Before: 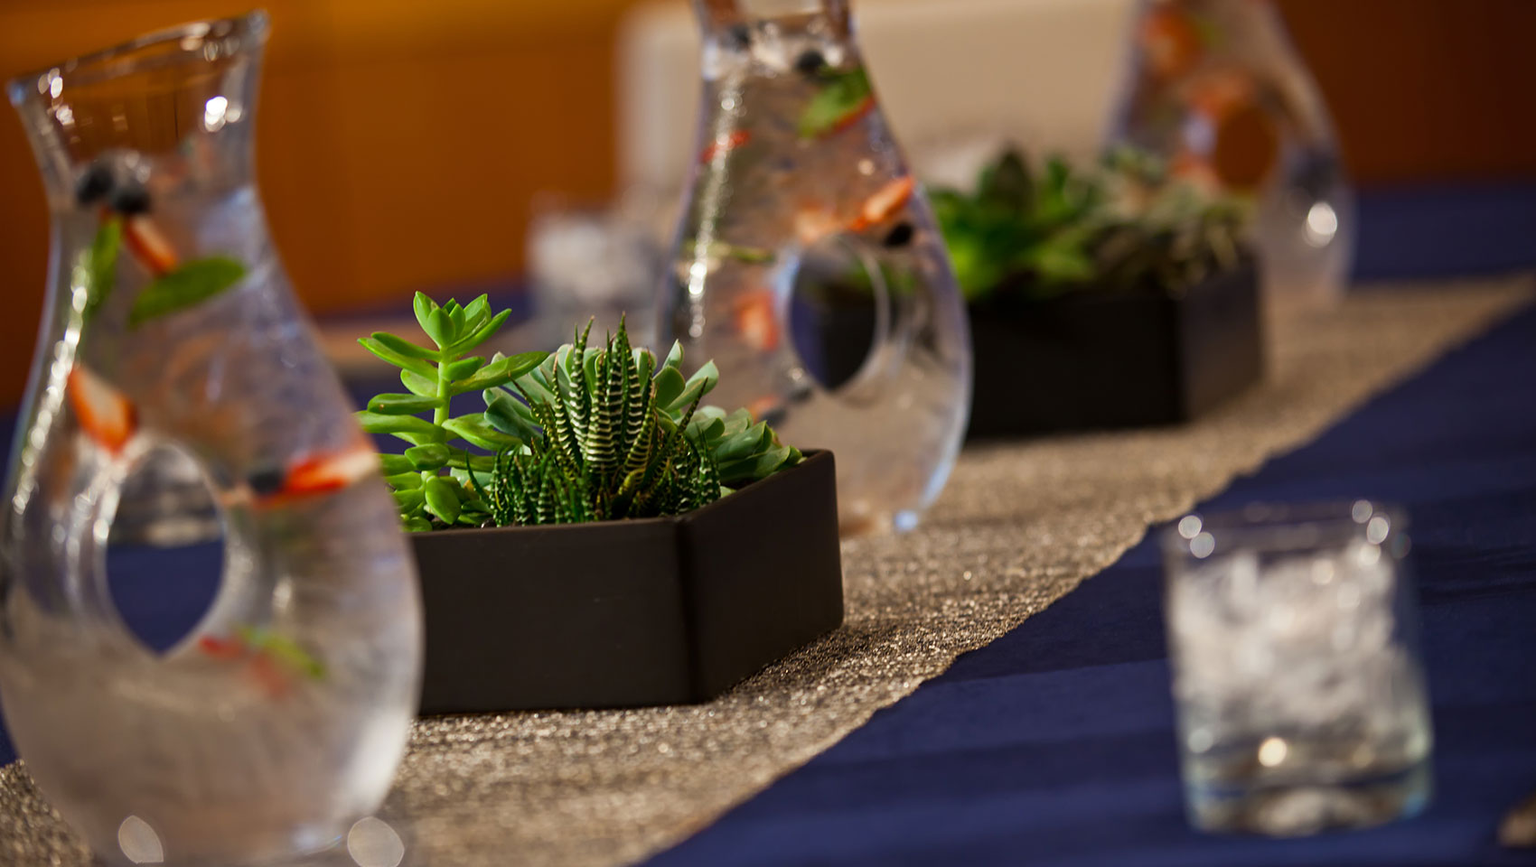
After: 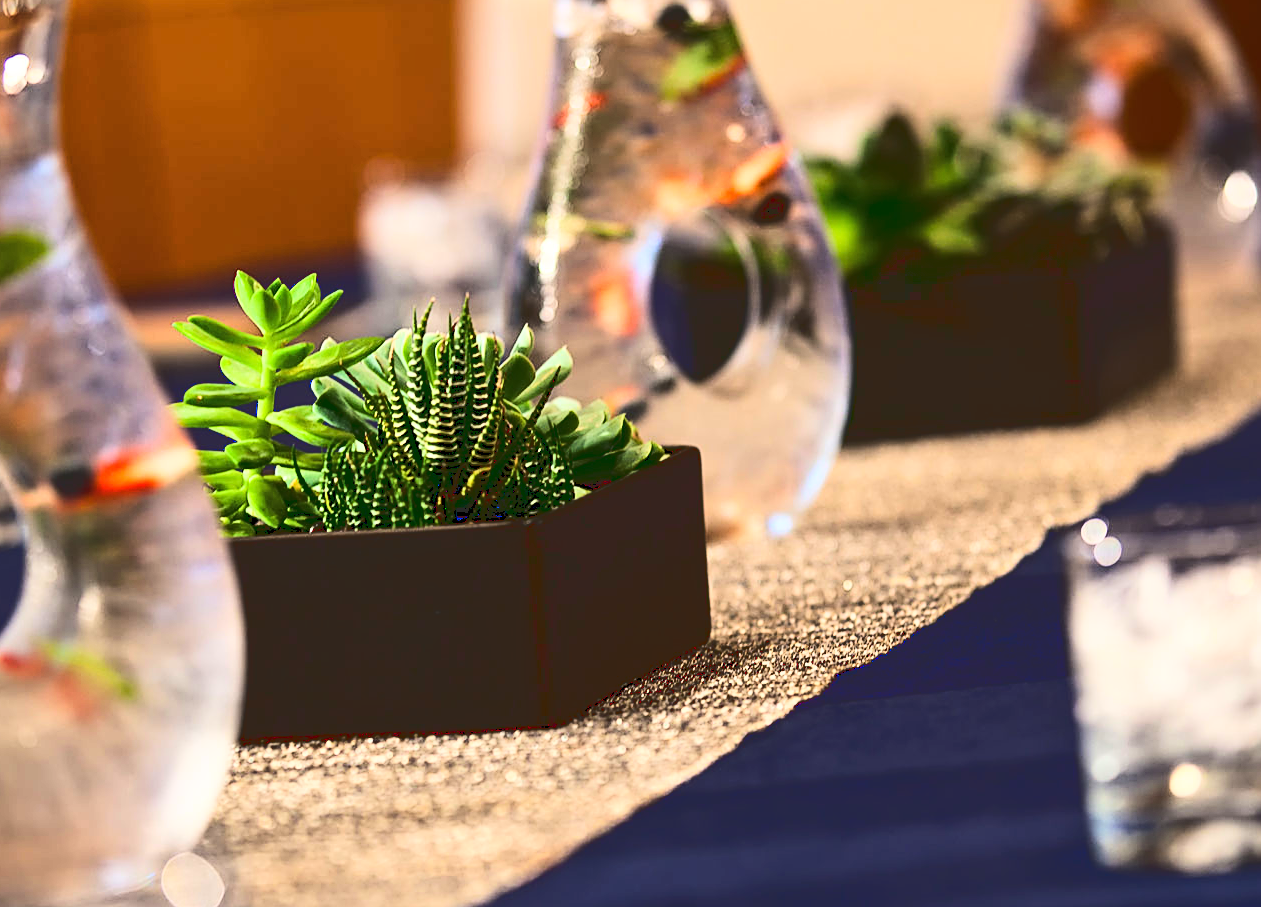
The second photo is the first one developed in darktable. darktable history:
crop and rotate: left 13.175%, top 5.417%, right 12.626%
tone equalizer: on, module defaults
tone curve: curves: ch0 [(0, 0) (0.003, 0.161) (0.011, 0.161) (0.025, 0.161) (0.044, 0.161) (0.069, 0.161) (0.1, 0.161) (0.136, 0.163) (0.177, 0.179) (0.224, 0.207) (0.277, 0.243) (0.335, 0.292) (0.399, 0.361) (0.468, 0.452) (0.543, 0.547) (0.623, 0.638) (0.709, 0.731) (0.801, 0.826) (0.898, 0.911) (1, 1)], color space Lab, linked channels, preserve colors none
base curve: curves: ch0 [(0, 0) (0.007, 0.004) (0.027, 0.03) (0.046, 0.07) (0.207, 0.54) (0.442, 0.872) (0.673, 0.972) (1, 1)]
sharpen: on, module defaults
